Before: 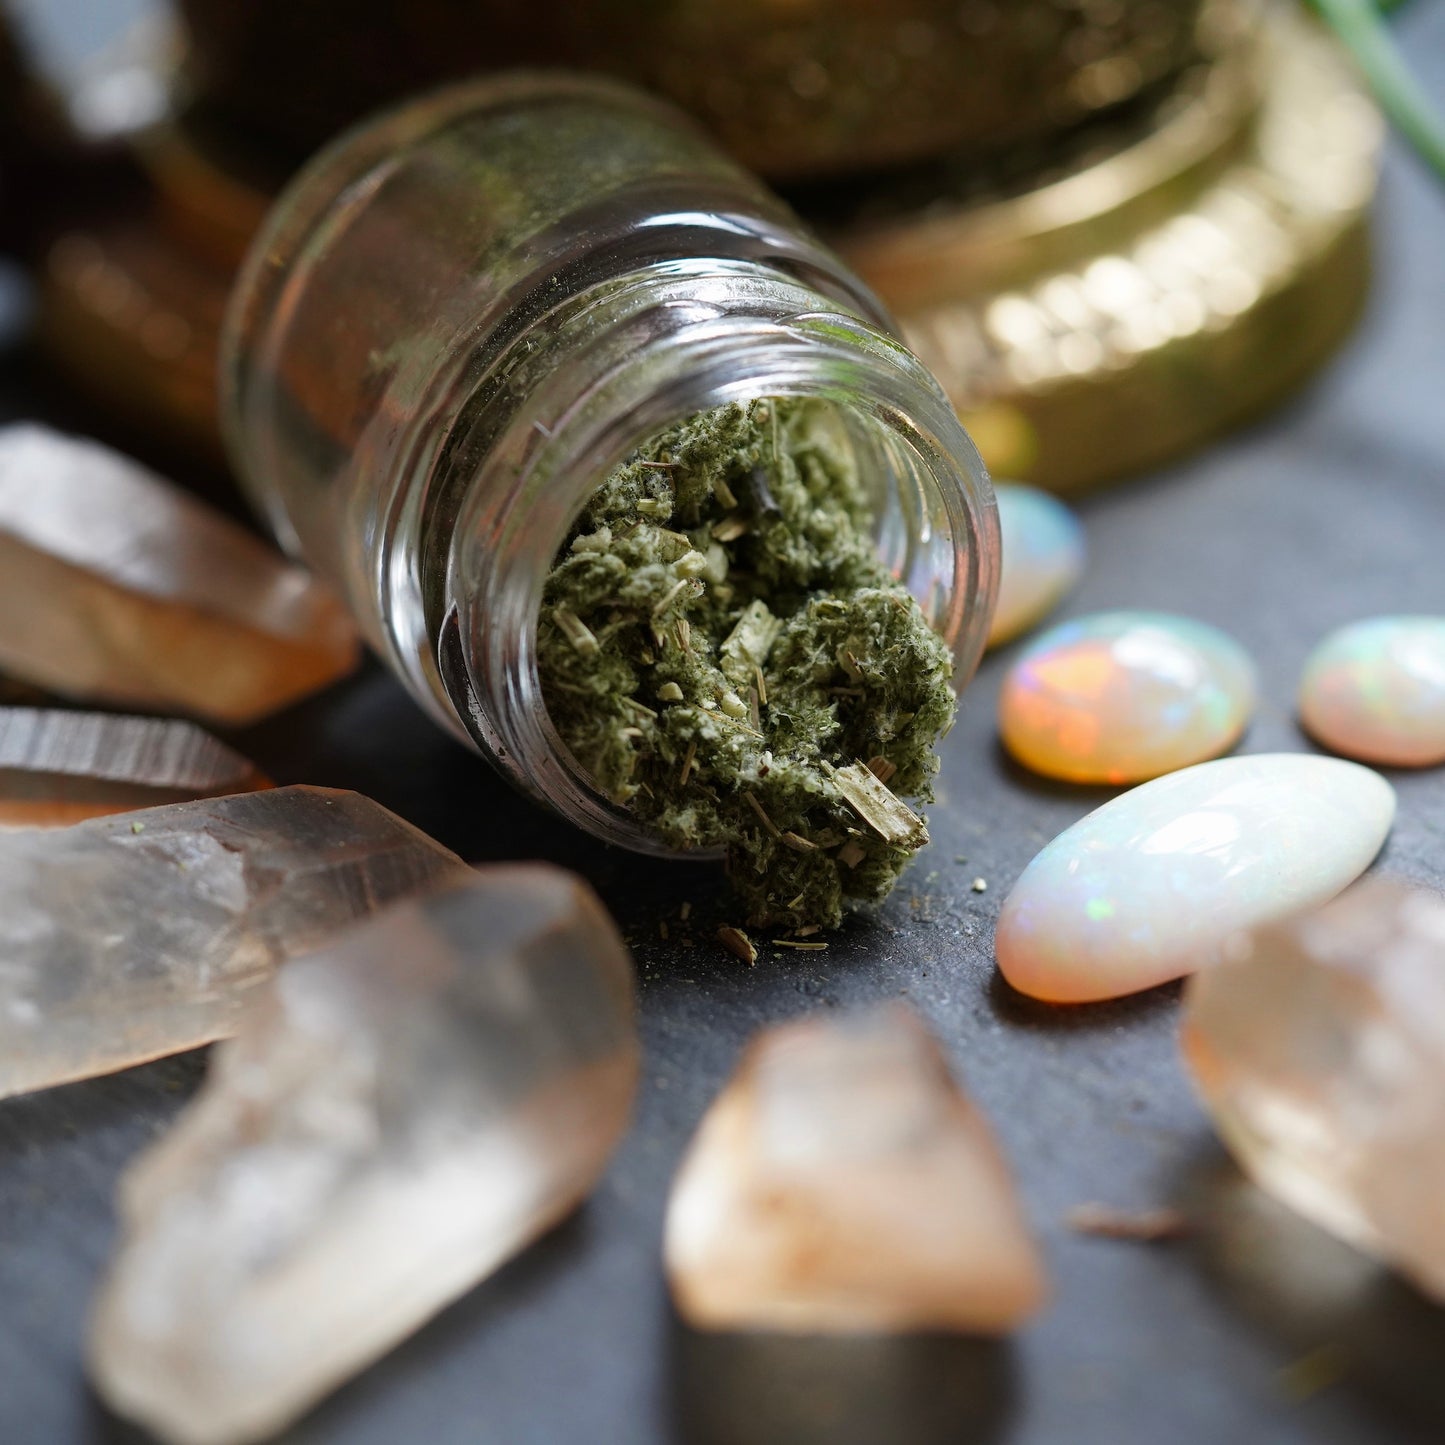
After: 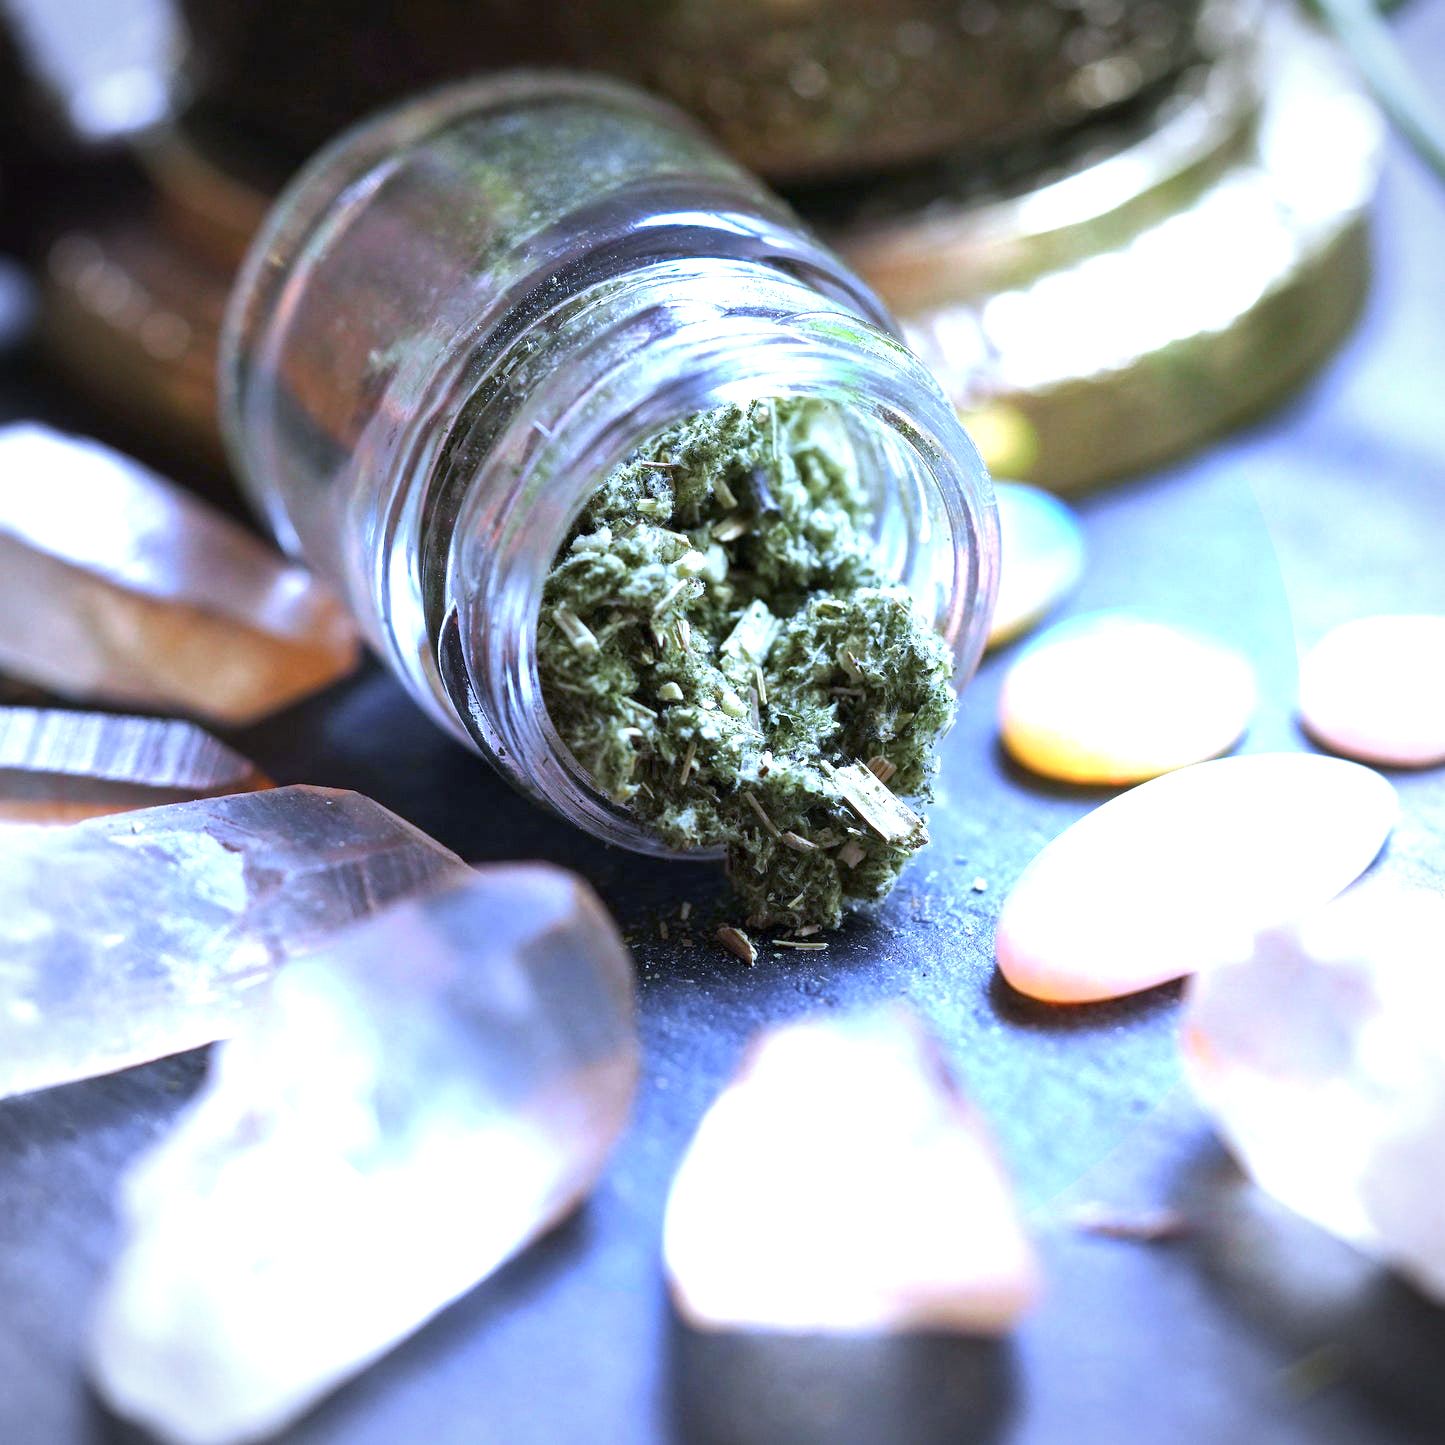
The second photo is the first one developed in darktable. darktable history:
color calibration: illuminant as shot in camera, x 0.379, y 0.396, temperature 4138.76 K
local contrast: mode bilateral grid, contrast 28, coarseness 16, detail 115%, midtone range 0.2
white balance: red 0.871, blue 1.249
exposure: black level correction 0, exposure 1.7 EV, compensate exposure bias true, compensate highlight preservation false
vignetting: unbound false
